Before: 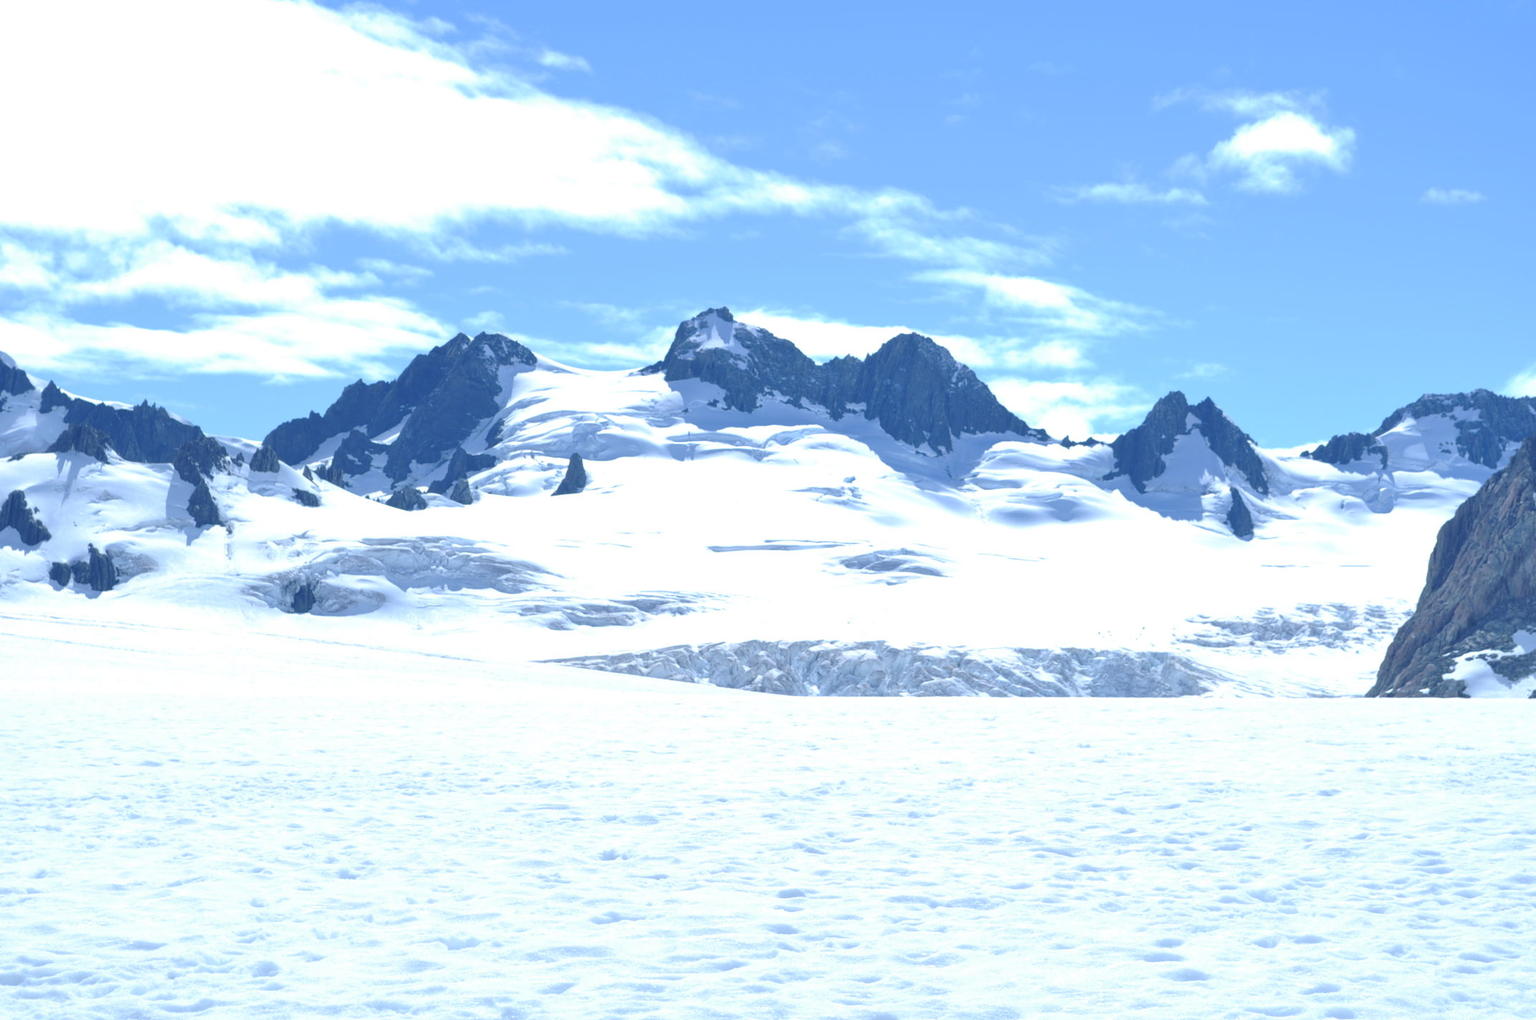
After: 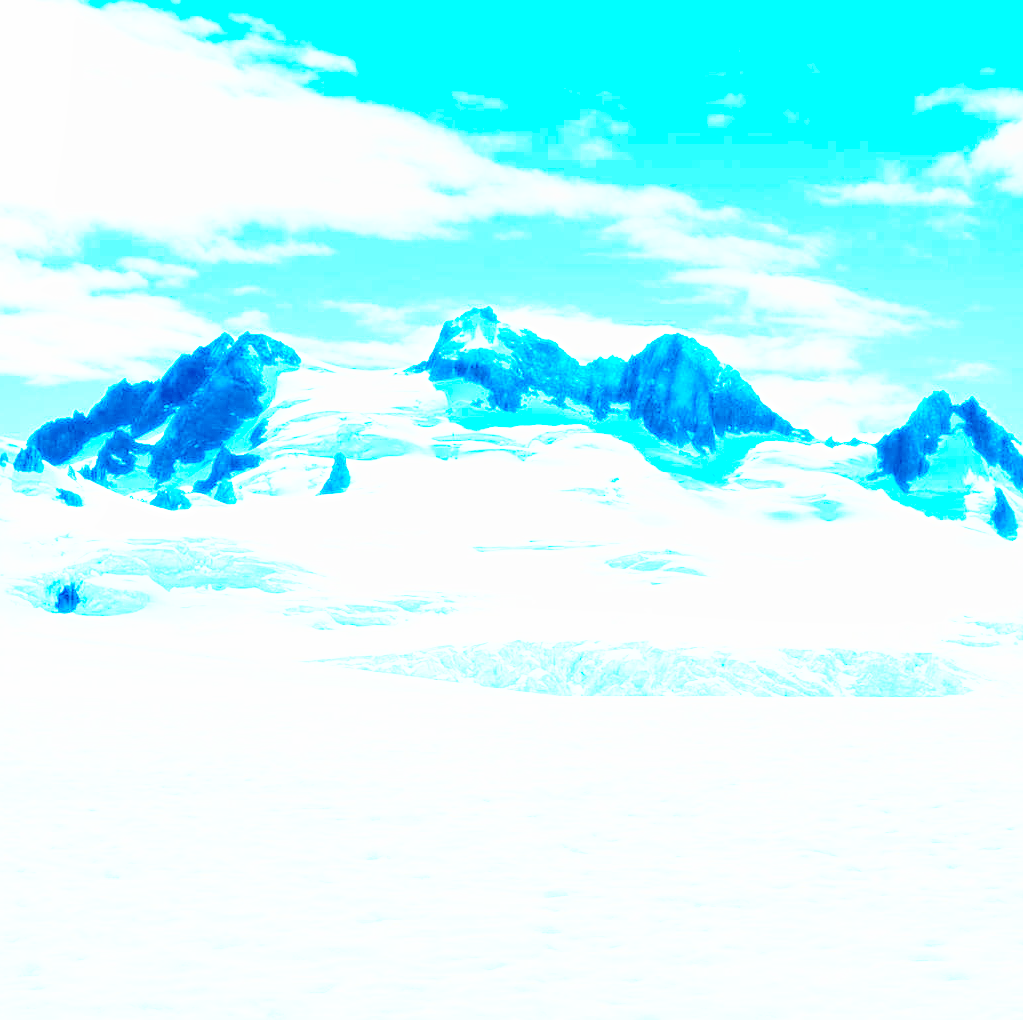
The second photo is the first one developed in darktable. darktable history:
local contrast: highlights 60%, shadows 60%, detail 160%
color balance rgb: linear chroma grading › global chroma 42%, perceptual saturation grading › global saturation 42%, perceptual brilliance grading › global brilliance 25%, global vibrance 33%
bloom: size 0%, threshold 54.82%, strength 8.31%
crop: left 15.419%, right 17.914%
base curve: curves: ch0 [(0, 0) (0.032, 0.037) (0.105, 0.228) (0.435, 0.76) (0.856, 0.983) (1, 1)], preserve colors none
sharpen: on, module defaults
contrast brightness saturation: contrast 0.22
